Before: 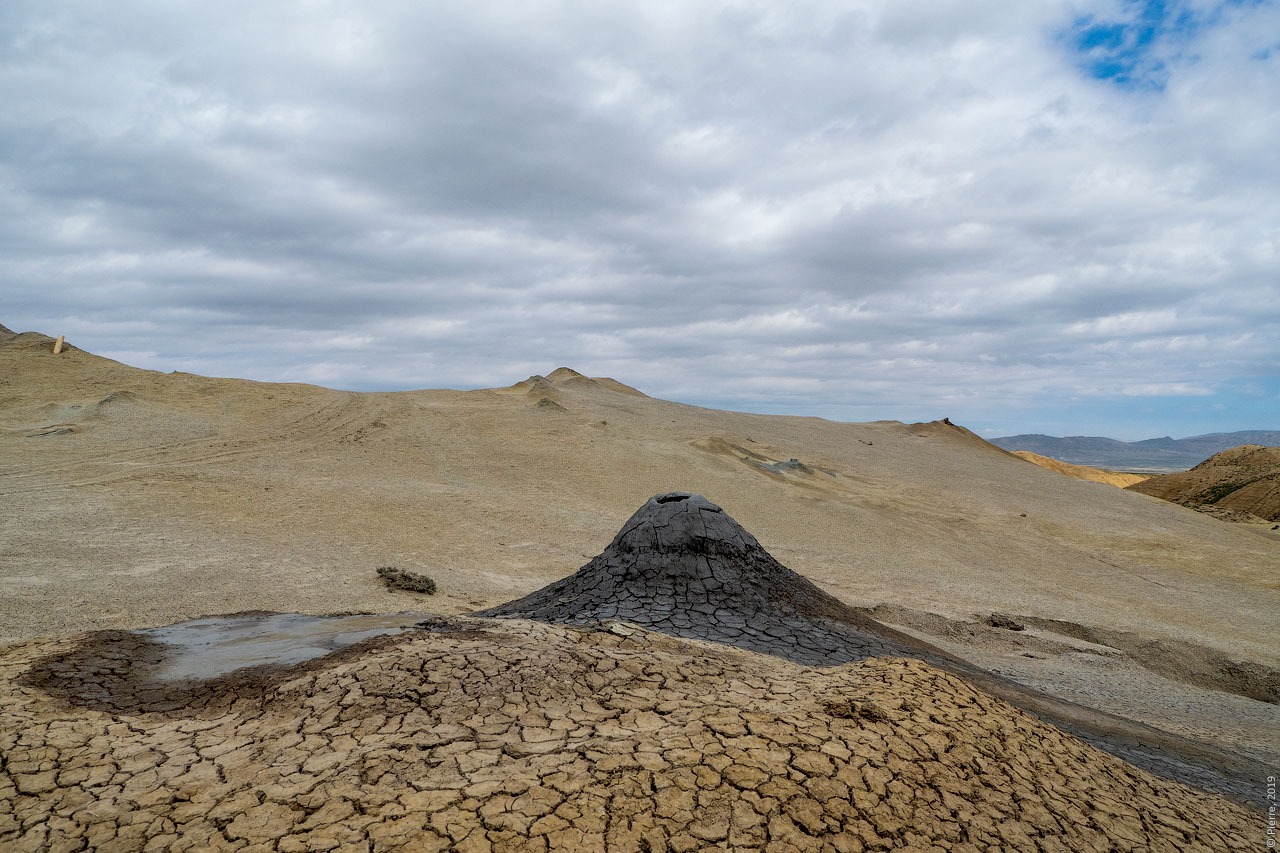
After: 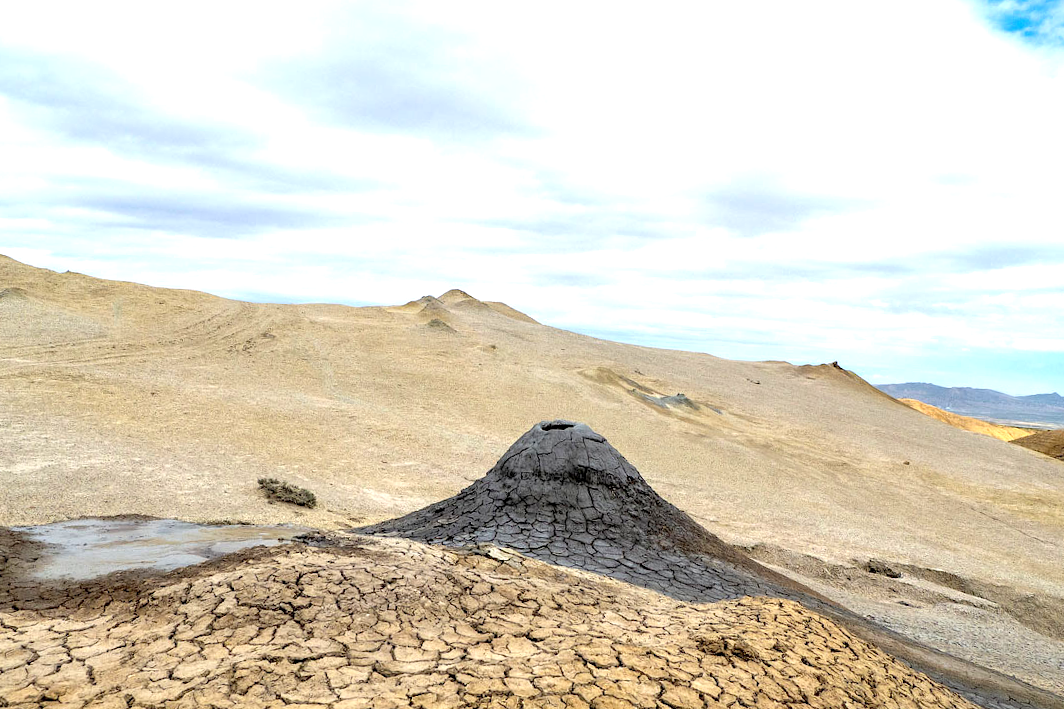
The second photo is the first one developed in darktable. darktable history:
exposure: black level correction 0.001, exposure 0.955 EV, compensate exposure bias true, compensate highlight preservation false
crop and rotate: angle -3.27°, left 5.211%, top 5.211%, right 4.607%, bottom 4.607%
